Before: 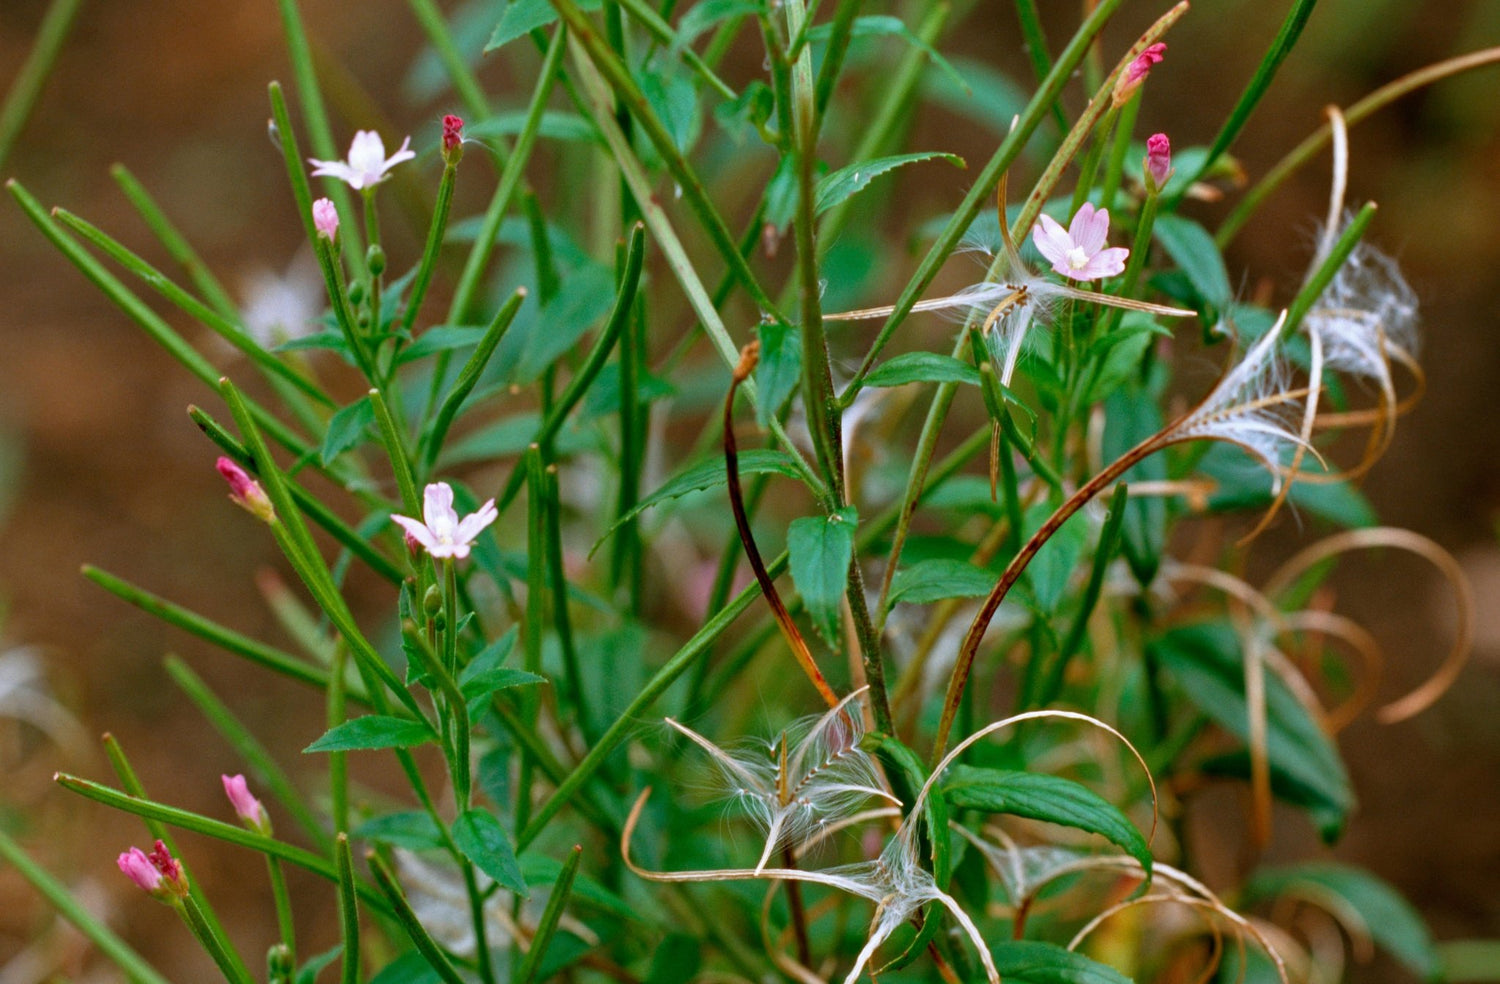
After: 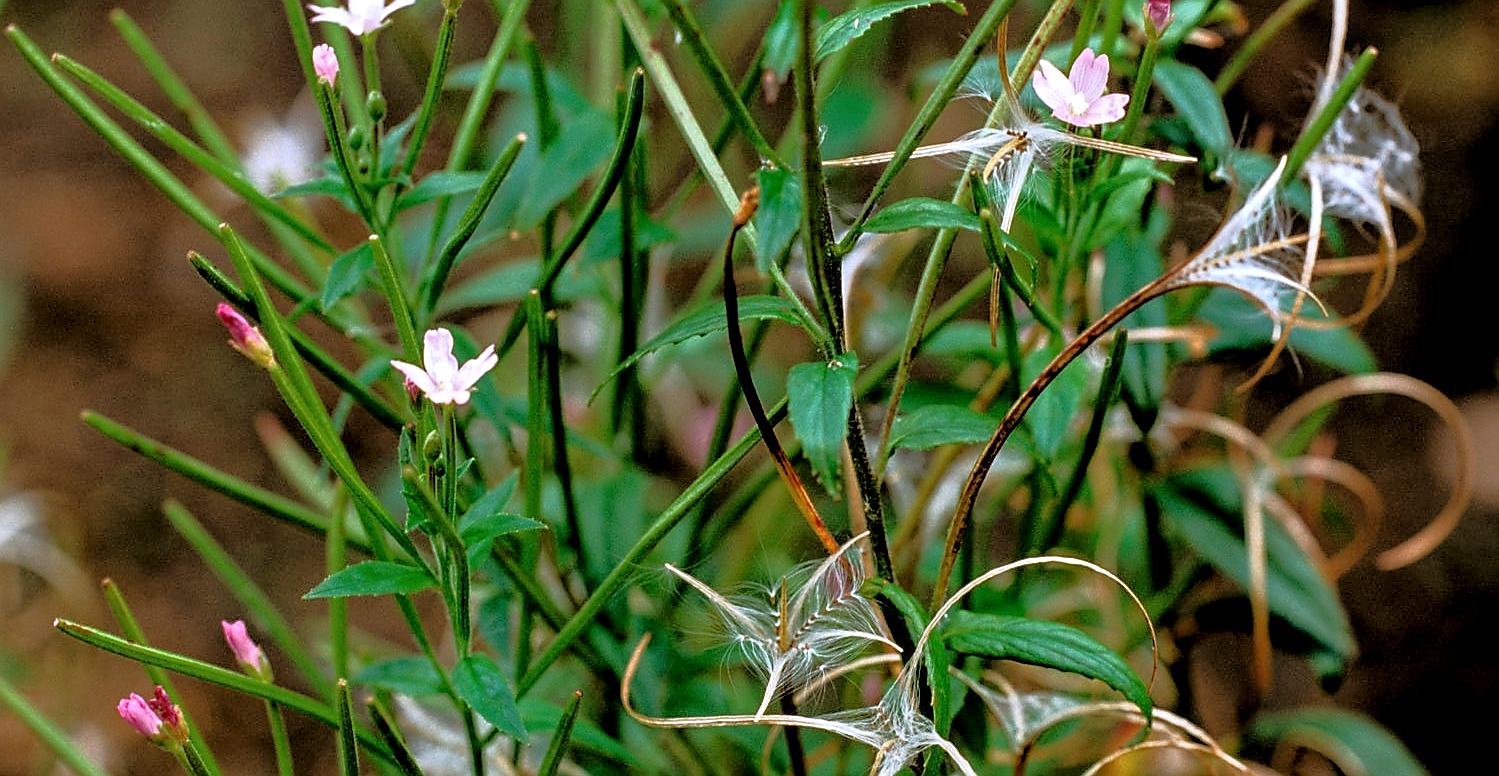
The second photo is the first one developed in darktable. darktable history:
local contrast: on, module defaults
crop and rotate: top 15.722%, bottom 5.389%
tone equalizer: -8 EV -1.87 EV, -7 EV -1.17 EV, -6 EV -1.58 EV, edges refinement/feathering 500, mask exposure compensation -1.57 EV, preserve details no
levels: levels [0.062, 0.494, 0.925]
sharpen: radius 1.348, amount 1.236, threshold 0.825
